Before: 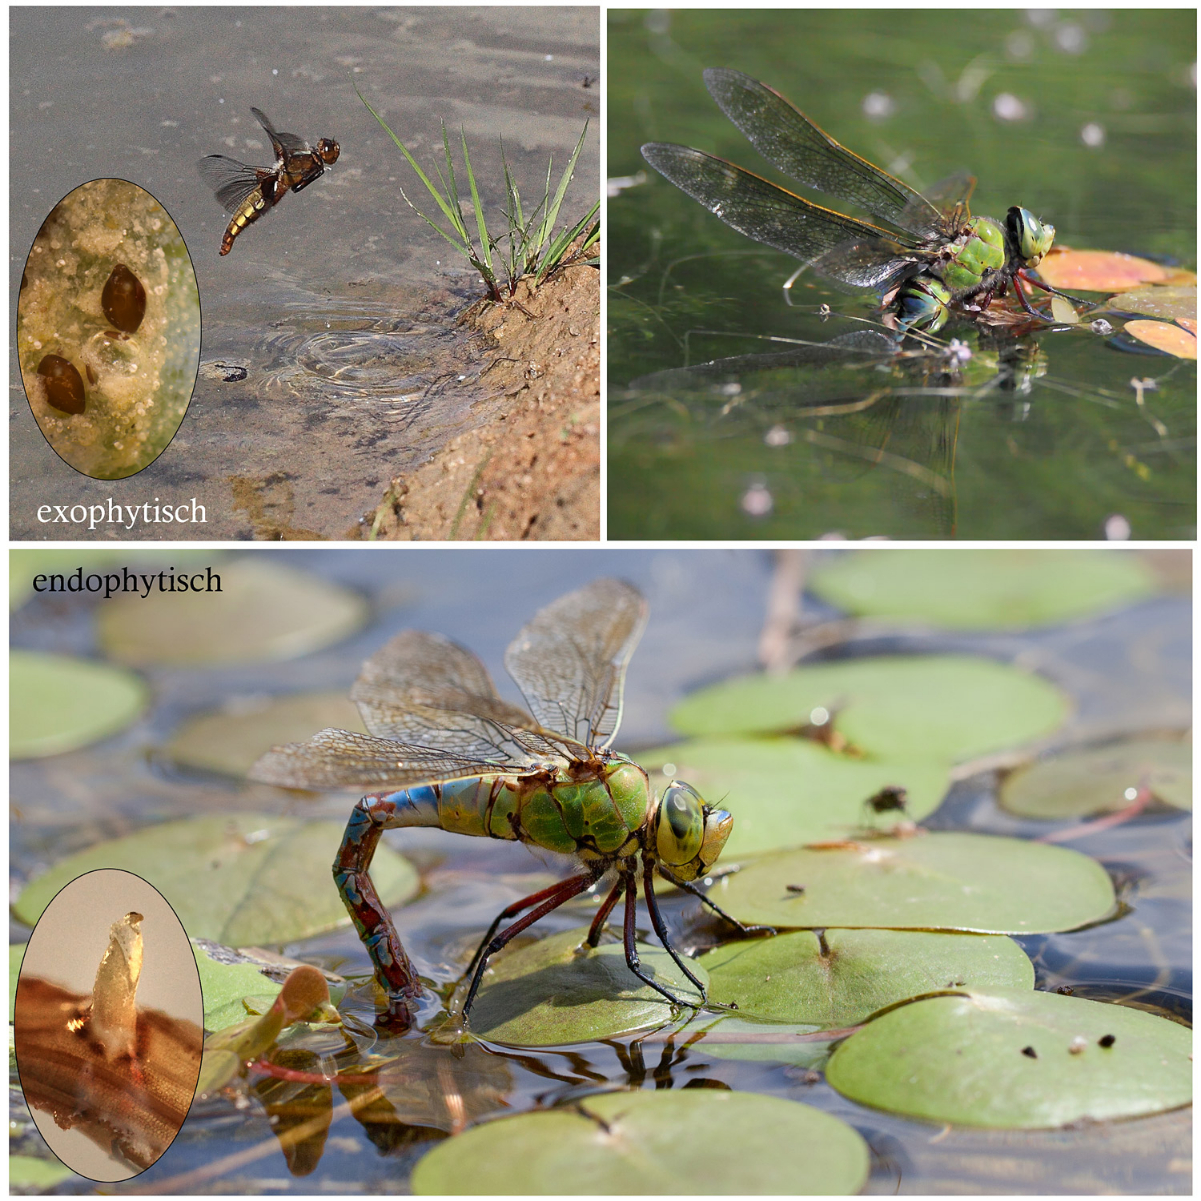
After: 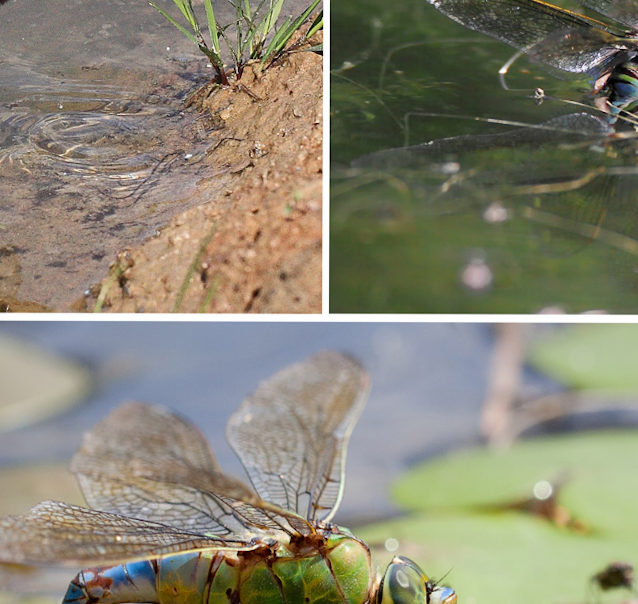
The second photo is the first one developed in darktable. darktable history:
crop: left 20.932%, top 15.471%, right 21.848%, bottom 34.081%
rotate and perspective: rotation 0.215°, lens shift (vertical) -0.139, crop left 0.069, crop right 0.939, crop top 0.002, crop bottom 0.996
